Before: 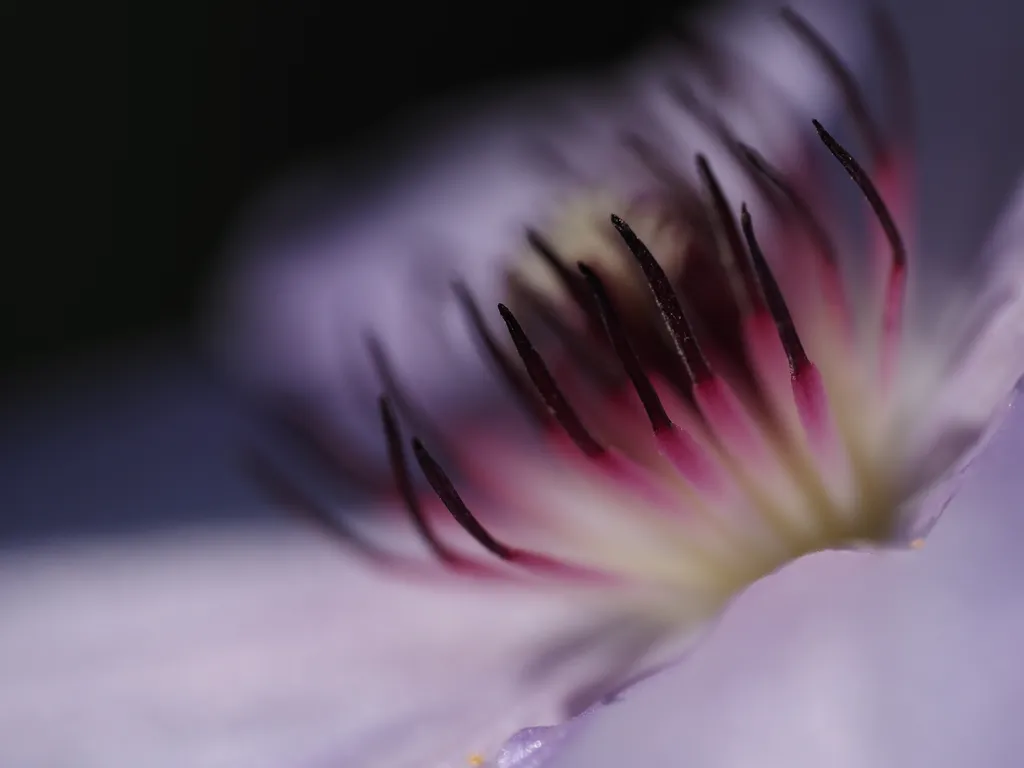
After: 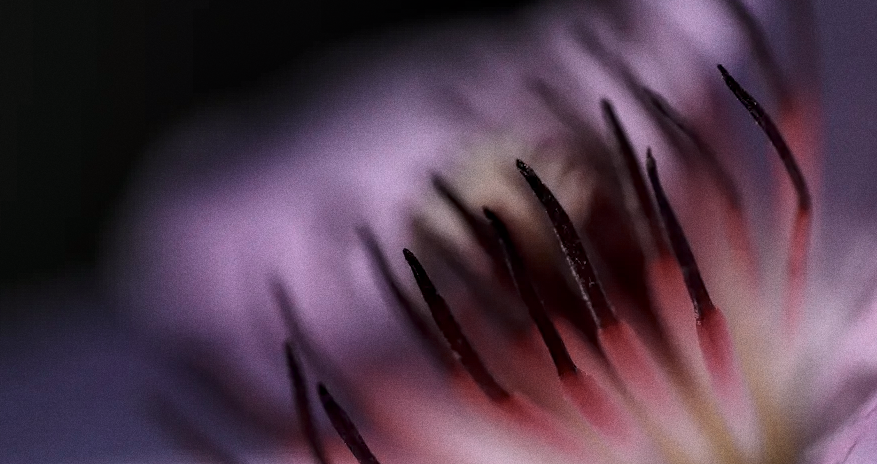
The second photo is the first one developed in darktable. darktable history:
crop and rotate: left 9.345%, top 7.22%, right 4.982%, bottom 32.331%
grain: coarseness 0.47 ISO
base curve: curves: ch0 [(0, 0) (0.303, 0.277) (1, 1)]
local contrast: on, module defaults
white balance: red 1.066, blue 1.119
color zones: curves: ch0 [(0.018, 0.548) (0.197, 0.654) (0.425, 0.447) (0.605, 0.658) (0.732, 0.579)]; ch1 [(0.105, 0.531) (0.224, 0.531) (0.386, 0.39) (0.618, 0.456) (0.732, 0.456) (0.956, 0.421)]; ch2 [(0.039, 0.583) (0.215, 0.465) (0.399, 0.544) (0.465, 0.548) (0.614, 0.447) (0.724, 0.43) (0.882, 0.623) (0.956, 0.632)]
